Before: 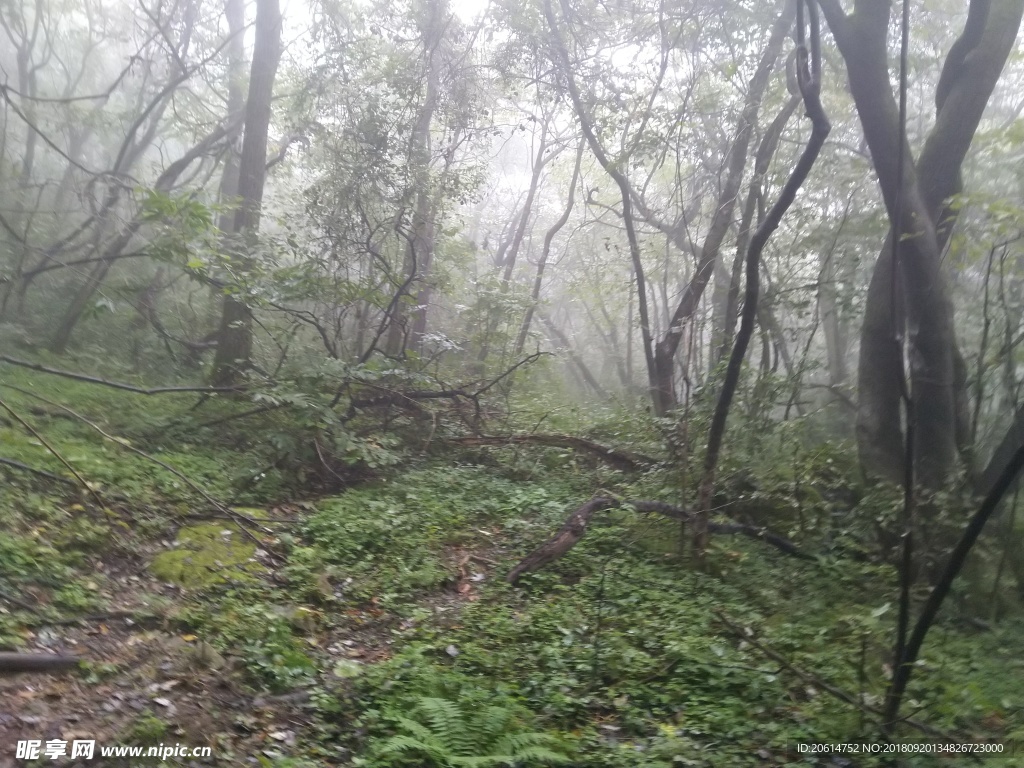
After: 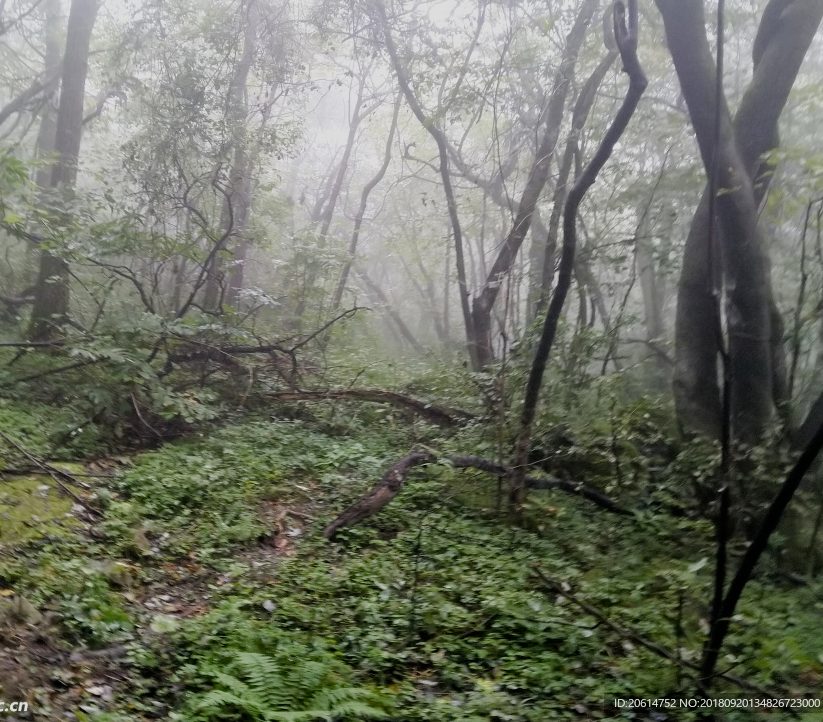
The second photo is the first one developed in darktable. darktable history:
crop and rotate: left 17.889%, top 5.974%, right 1.698%
filmic rgb: black relative exposure -5.14 EV, white relative exposure 3.96 EV, hardness 2.88, contrast 1.096, color science v6 (2022)
color balance rgb: shadows lift › hue 87.26°, global offset › luminance -0.489%, perceptual saturation grading › global saturation 20%, perceptual saturation grading › highlights -50.001%, perceptual saturation grading › shadows 30.572%
